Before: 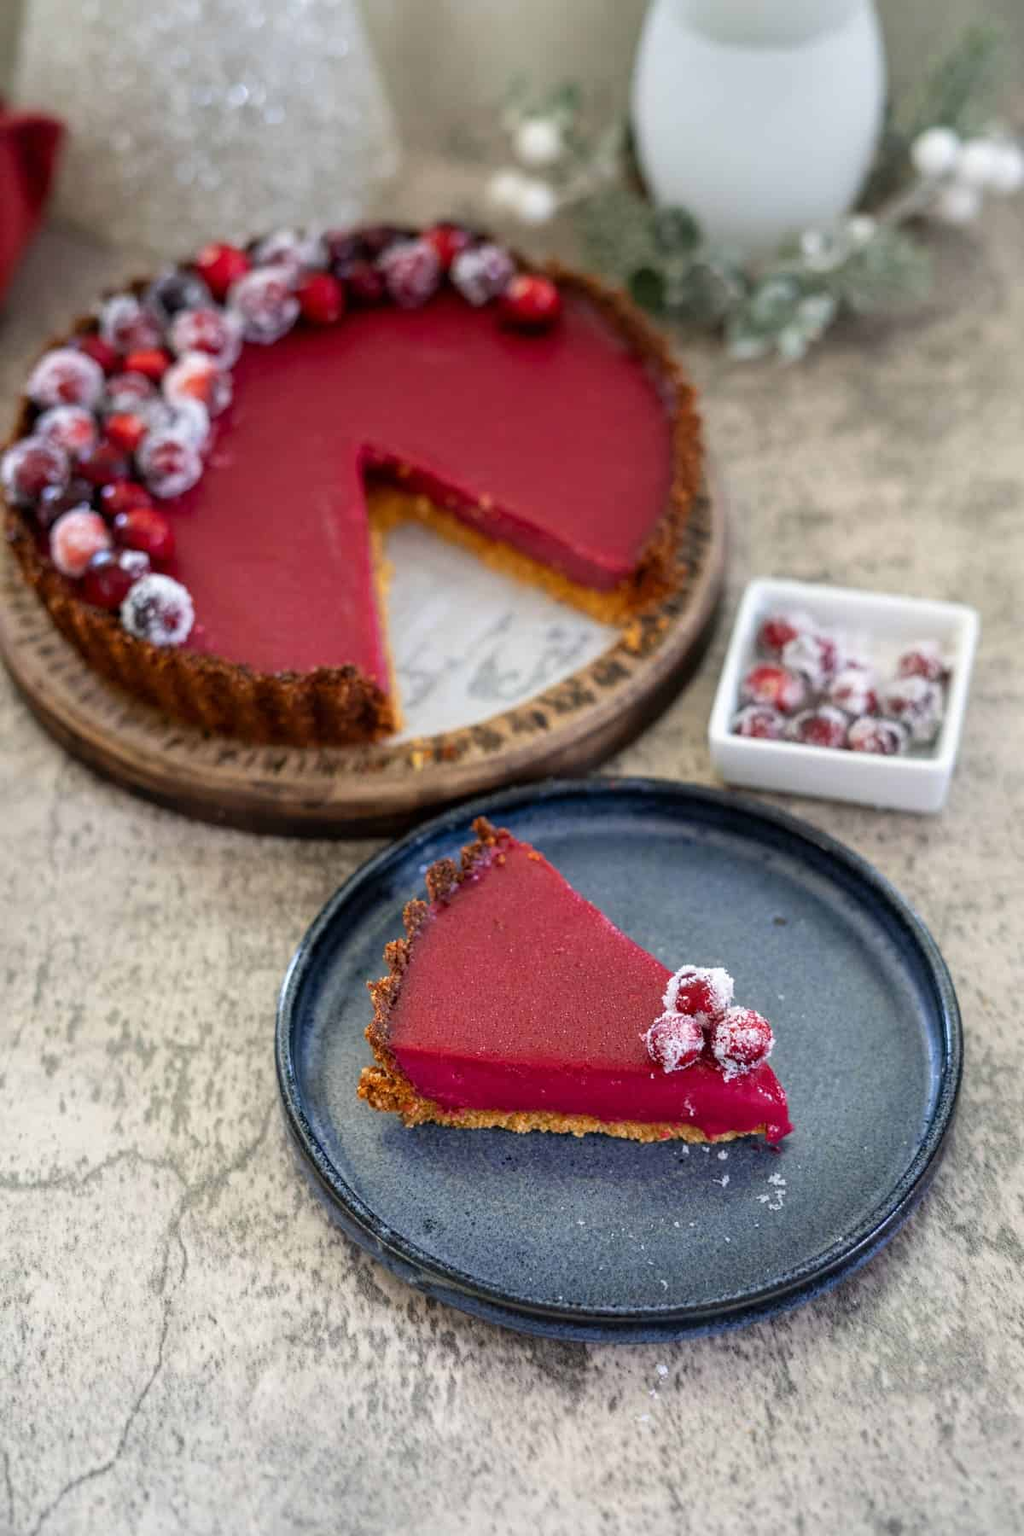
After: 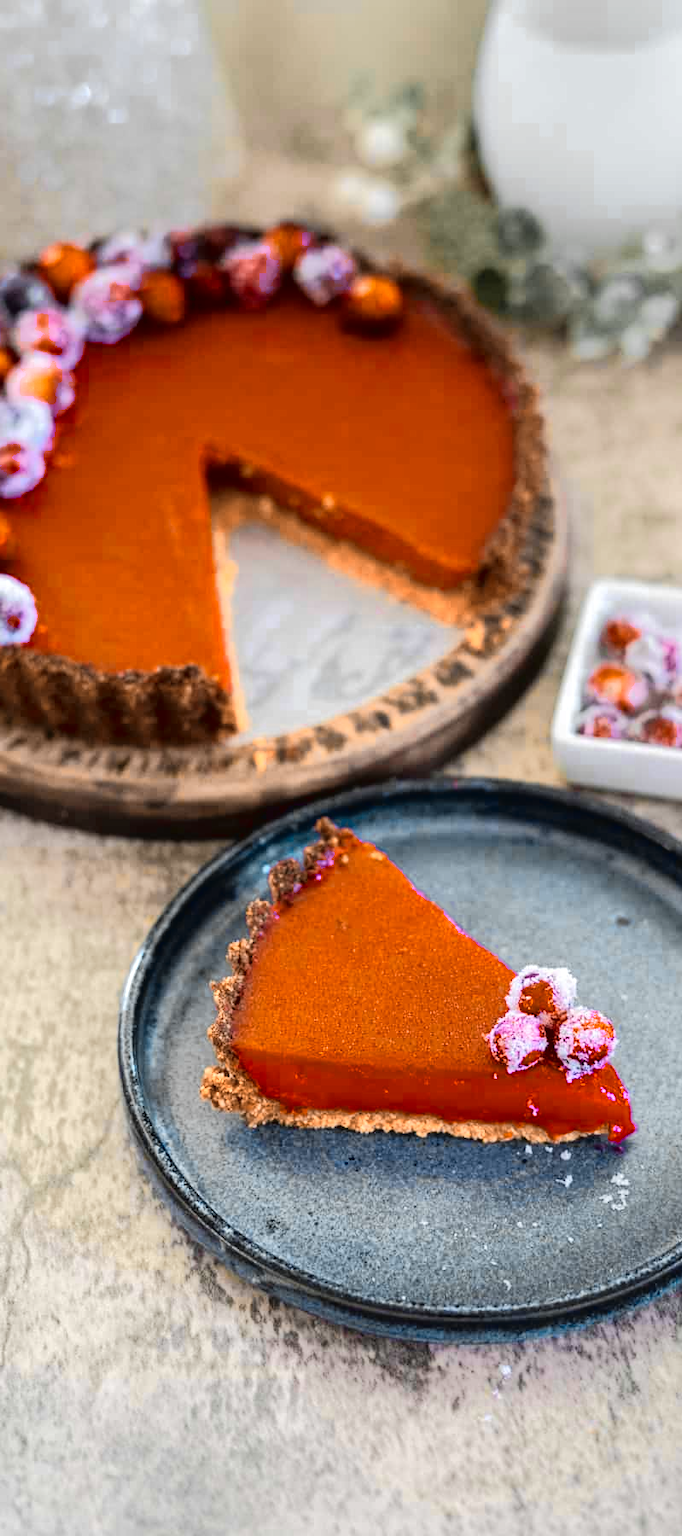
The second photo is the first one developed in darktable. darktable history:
color zones: curves: ch0 [(0.009, 0.528) (0.136, 0.6) (0.255, 0.586) (0.39, 0.528) (0.522, 0.584) (0.686, 0.736) (0.849, 0.561)]; ch1 [(0.045, 0.781) (0.14, 0.416) (0.257, 0.695) (0.442, 0.032) (0.738, 0.338) (0.818, 0.632) (0.891, 0.741) (1, 0.704)]; ch2 [(0, 0.667) (0.141, 0.52) (0.26, 0.37) (0.474, 0.432) (0.743, 0.286)]
crop: left 15.395%, right 17.92%
tone curve: curves: ch0 [(0, 0.019) (0.066, 0.054) (0.184, 0.184) (0.369, 0.417) (0.501, 0.586) (0.617, 0.71) (0.743, 0.787) (0.997, 0.997)]; ch1 [(0, 0) (0.187, 0.156) (0.388, 0.372) (0.437, 0.428) (0.474, 0.472) (0.499, 0.5) (0.521, 0.514) (0.548, 0.567) (0.6, 0.629) (0.82, 0.831) (1, 1)]; ch2 [(0, 0) (0.234, 0.227) (0.352, 0.372) (0.459, 0.484) (0.5, 0.505) (0.518, 0.516) (0.529, 0.541) (0.56, 0.594) (0.607, 0.644) (0.74, 0.771) (0.858, 0.873) (0.999, 0.994)], color space Lab, linked channels
